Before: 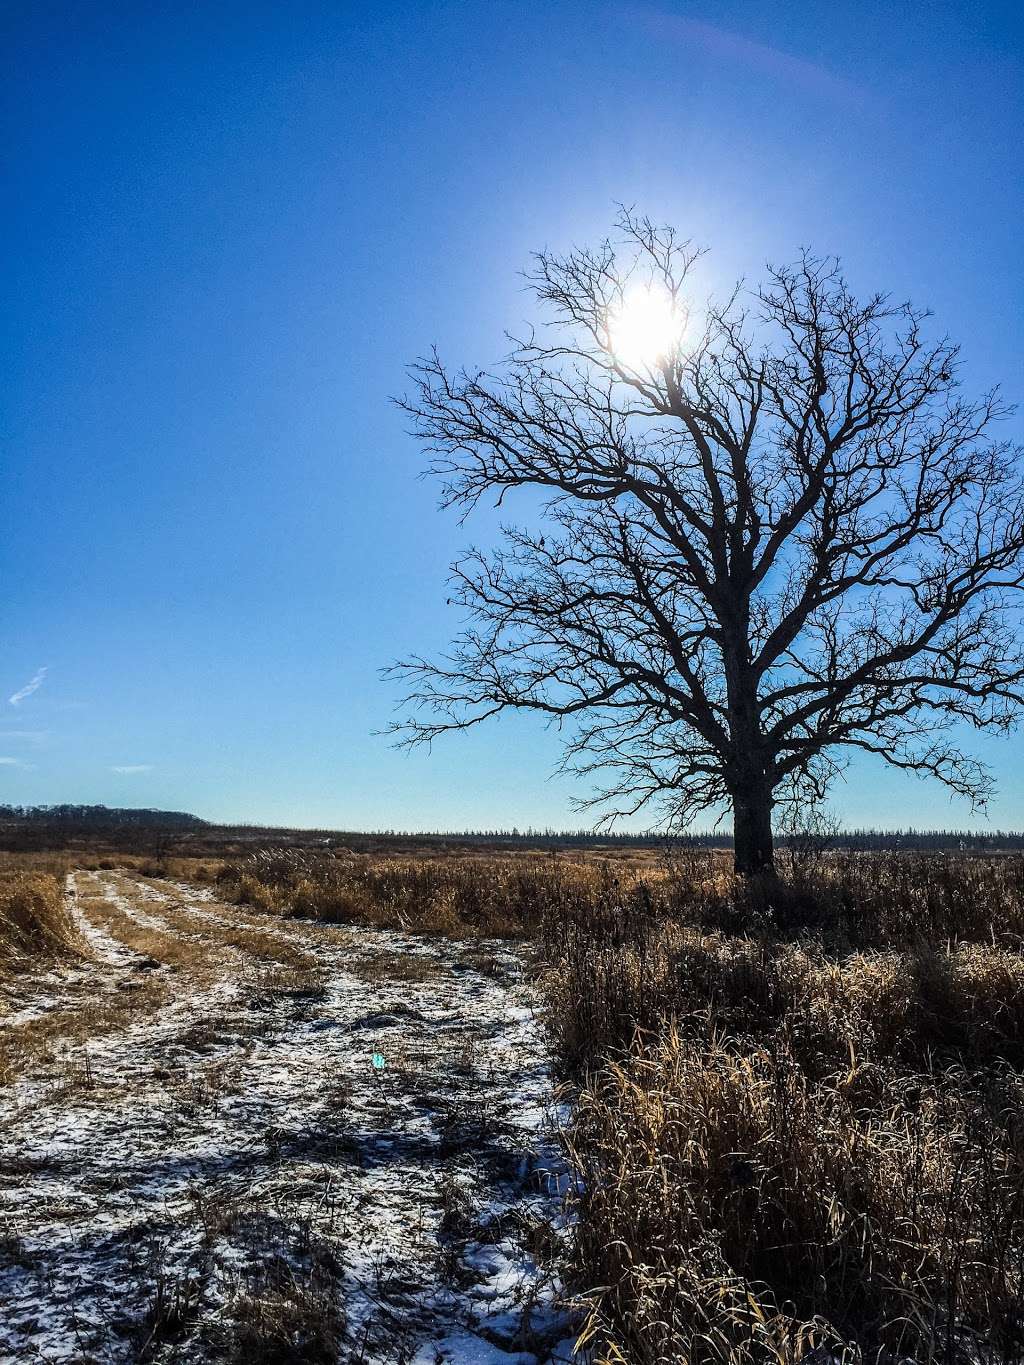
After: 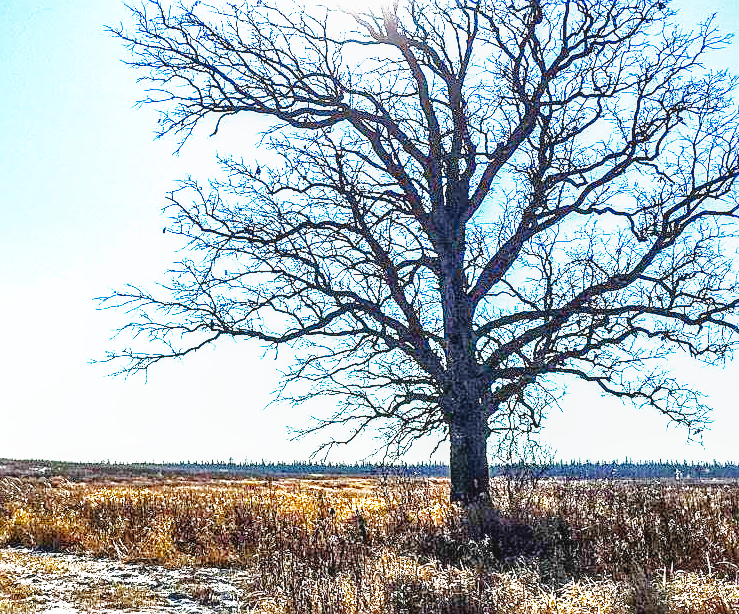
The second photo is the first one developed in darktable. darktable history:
local contrast: on, module defaults
sharpen: on, module defaults
color balance rgb: shadows lift › hue 86.59°, highlights gain › luminance 18.046%, perceptual saturation grading › global saturation 12.834%, global vibrance 20%
exposure: exposure 1.206 EV, compensate exposure bias true, compensate highlight preservation false
crop and rotate: left 27.81%, top 27.181%, bottom 27.773%
base curve: curves: ch0 [(0, 0.003) (0.001, 0.002) (0.006, 0.004) (0.02, 0.022) (0.048, 0.086) (0.094, 0.234) (0.162, 0.431) (0.258, 0.629) (0.385, 0.8) (0.548, 0.918) (0.751, 0.988) (1, 1)], preserve colors none
shadows and highlights: on, module defaults
